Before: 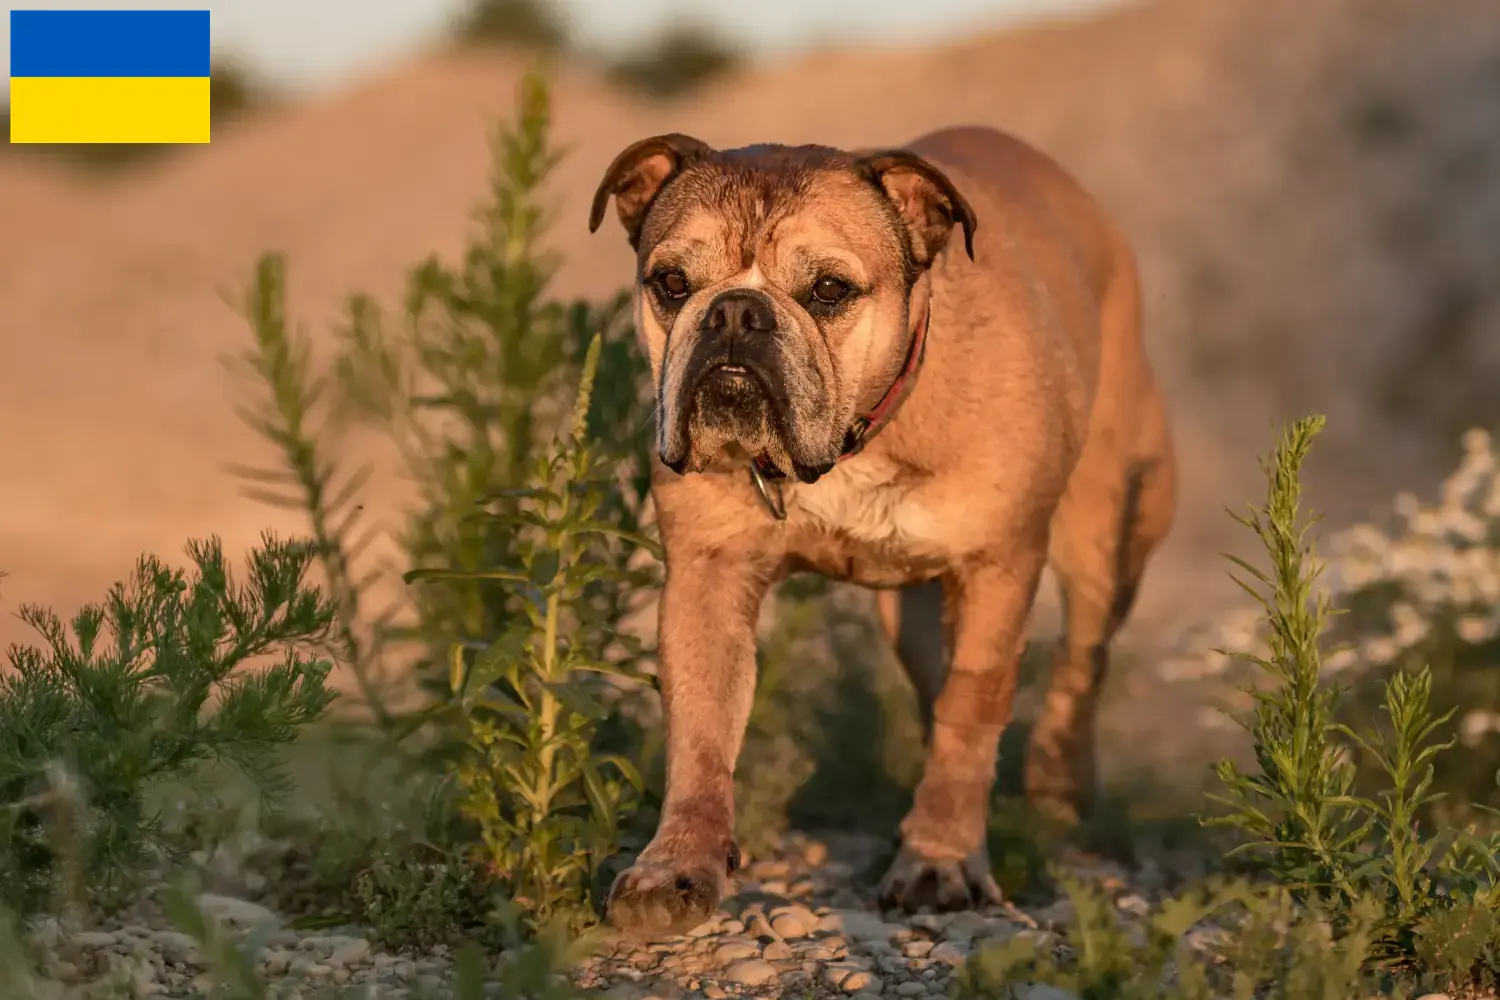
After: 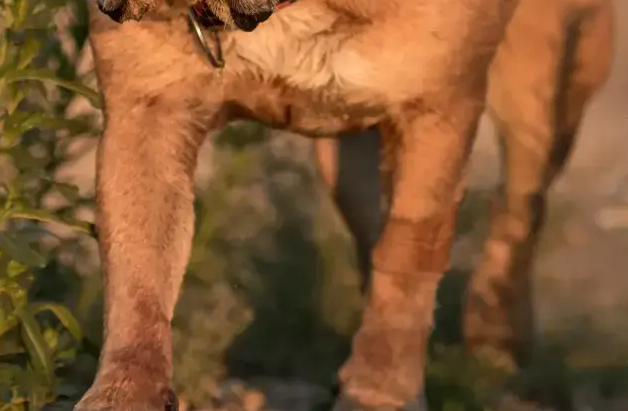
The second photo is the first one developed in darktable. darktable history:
crop: left 37.52%, top 45.204%, right 20.611%, bottom 13.596%
